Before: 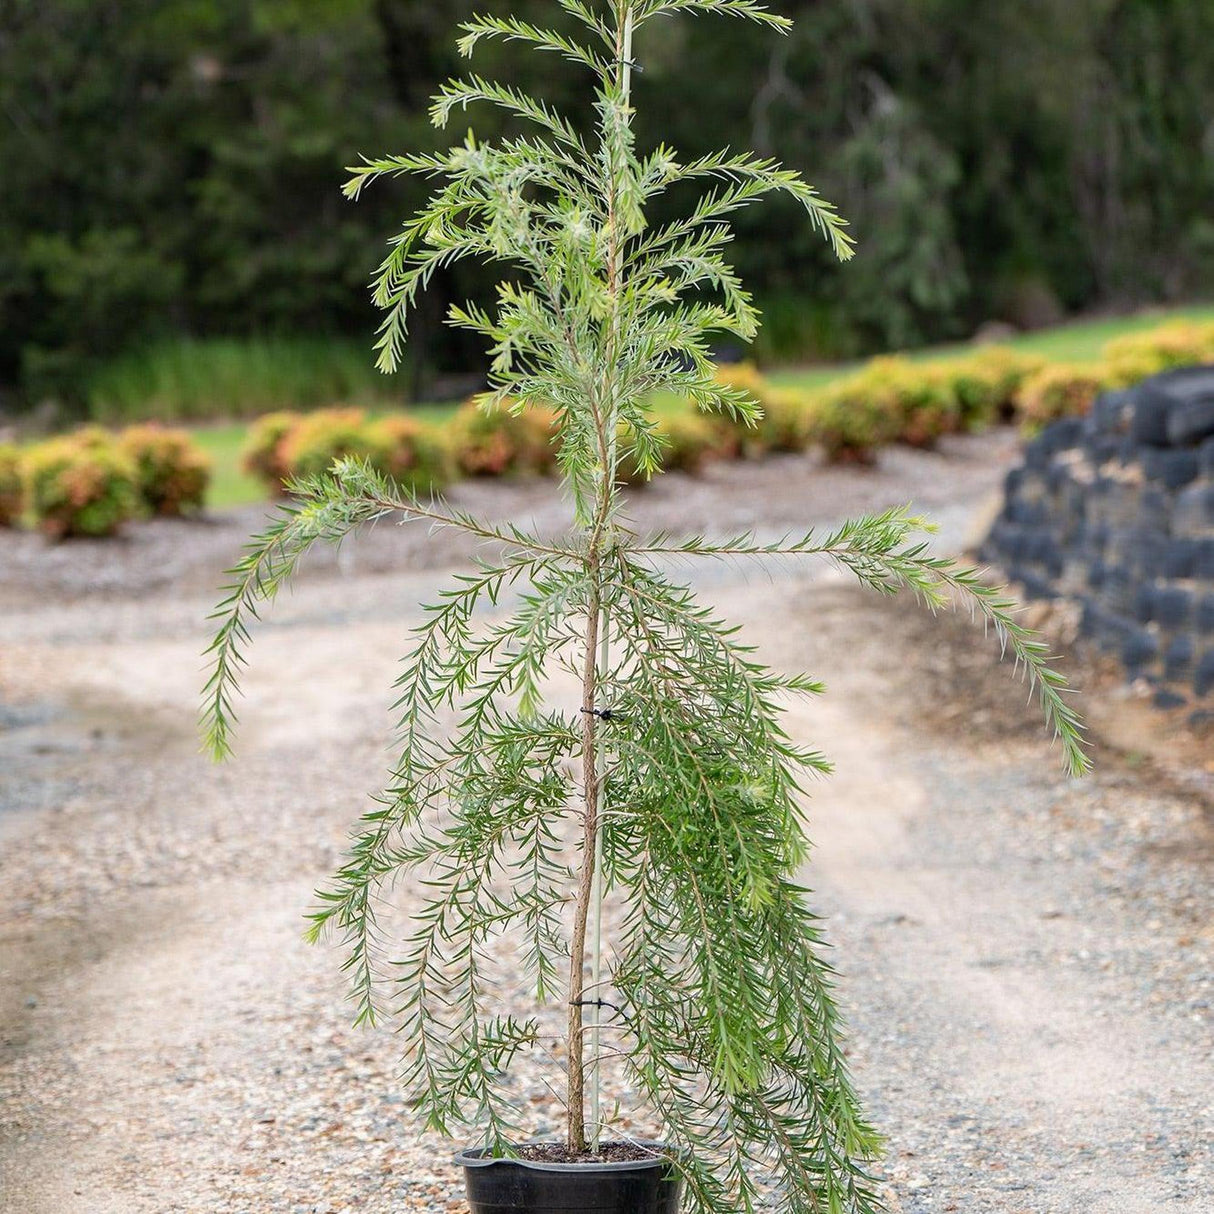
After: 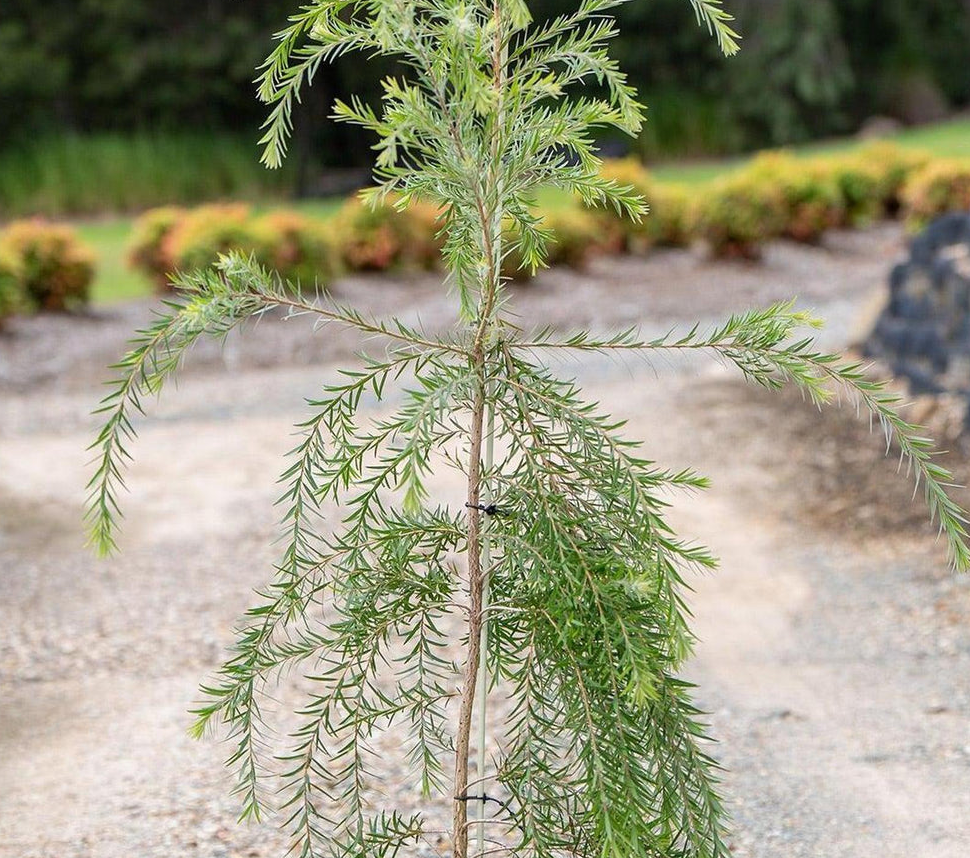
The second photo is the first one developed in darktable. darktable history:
crop: left 9.477%, top 16.902%, right 10.604%, bottom 12.348%
